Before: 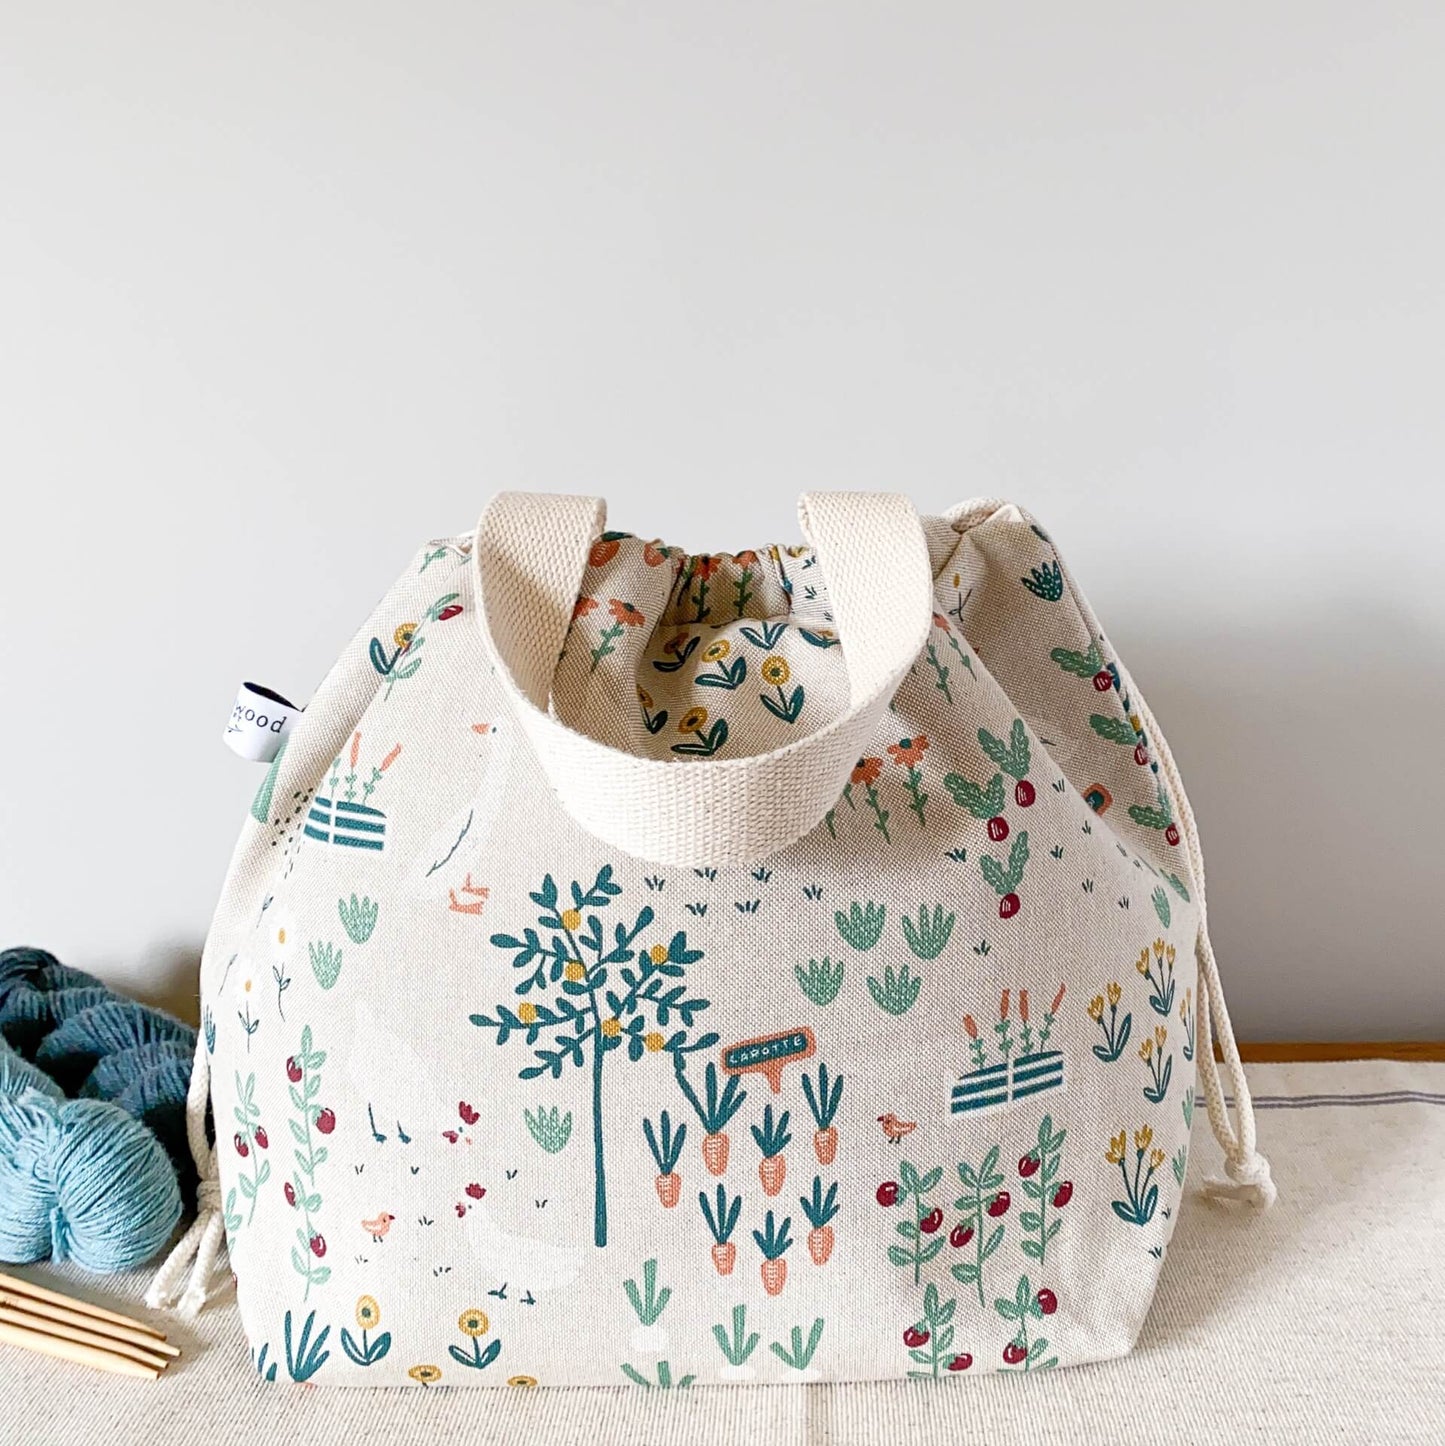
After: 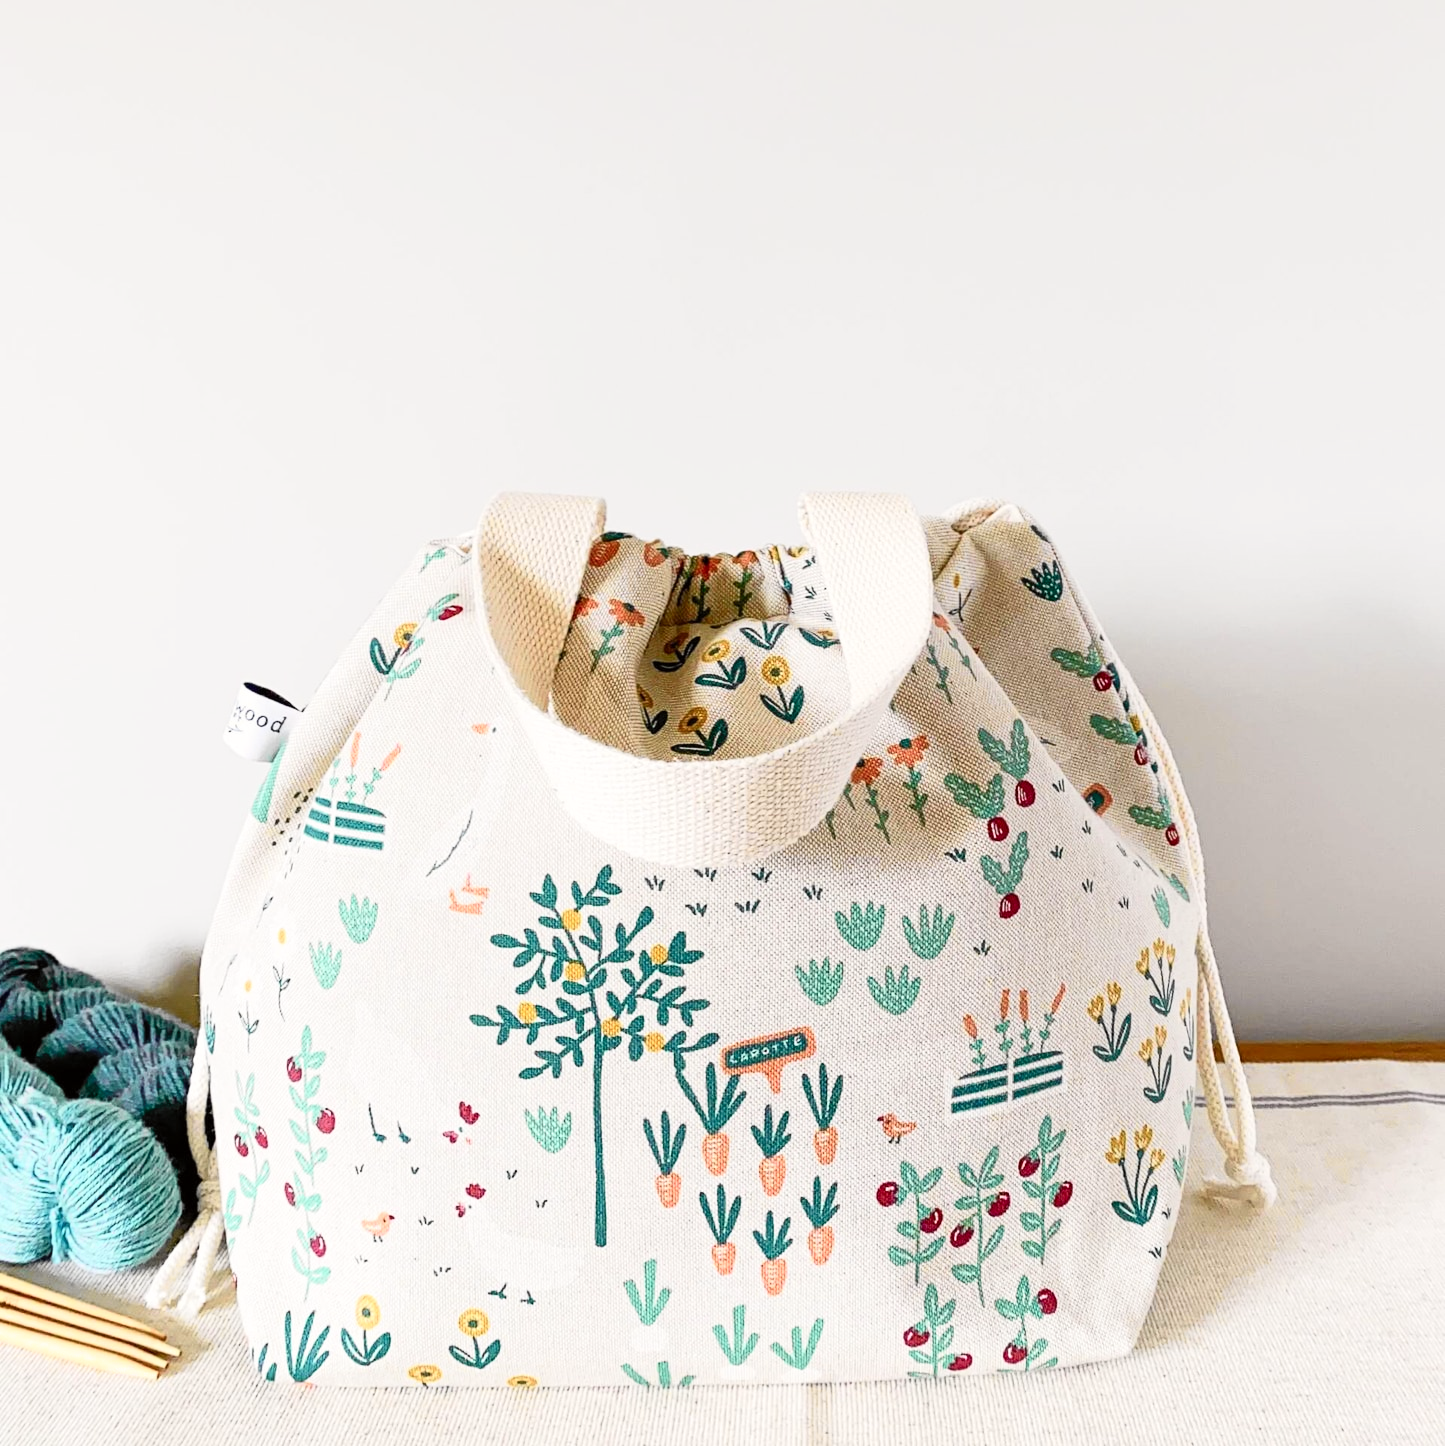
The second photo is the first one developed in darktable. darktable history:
tone curve: curves: ch0 [(0, 0) (0.055, 0.057) (0.258, 0.307) (0.434, 0.543) (0.517, 0.657) (0.745, 0.874) (1, 1)]; ch1 [(0, 0) (0.346, 0.307) (0.418, 0.383) (0.46, 0.439) (0.482, 0.493) (0.502, 0.503) (0.517, 0.514) (0.55, 0.561) (0.588, 0.603) (0.646, 0.688) (1, 1)]; ch2 [(0, 0) (0.346, 0.34) (0.431, 0.45) (0.485, 0.499) (0.5, 0.503) (0.527, 0.525) (0.545, 0.562) (0.679, 0.706) (1, 1)], color space Lab, independent channels, preserve colors none
